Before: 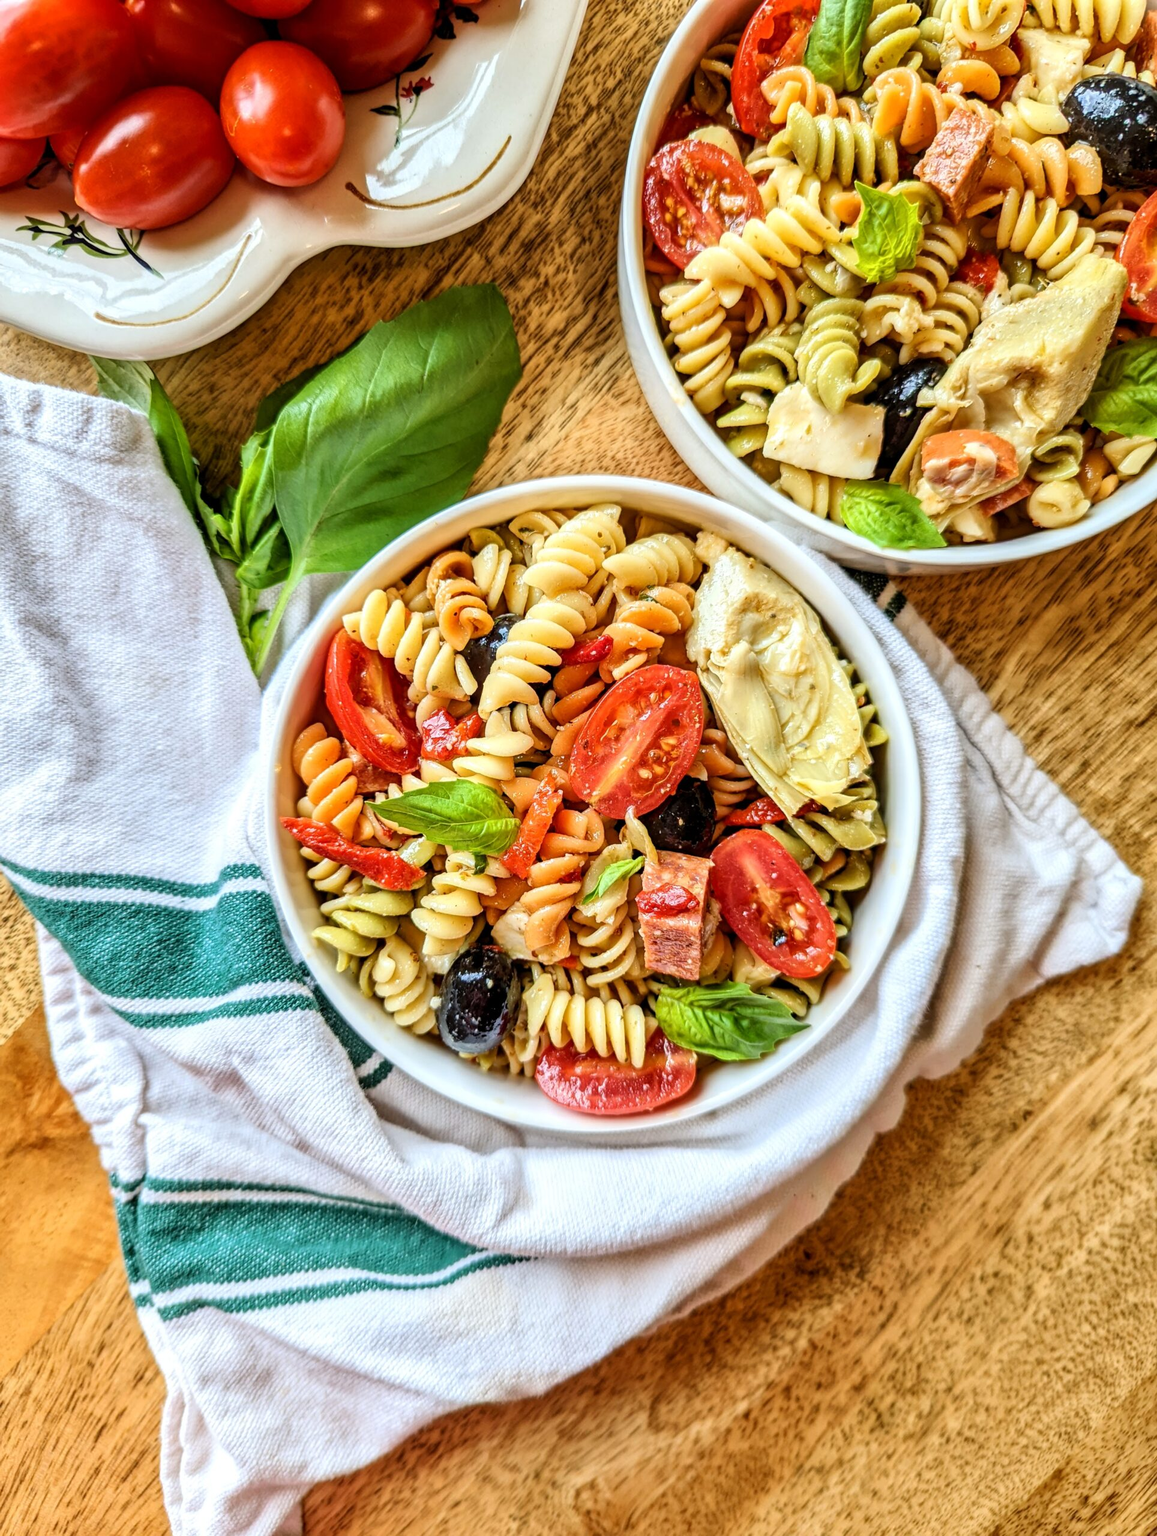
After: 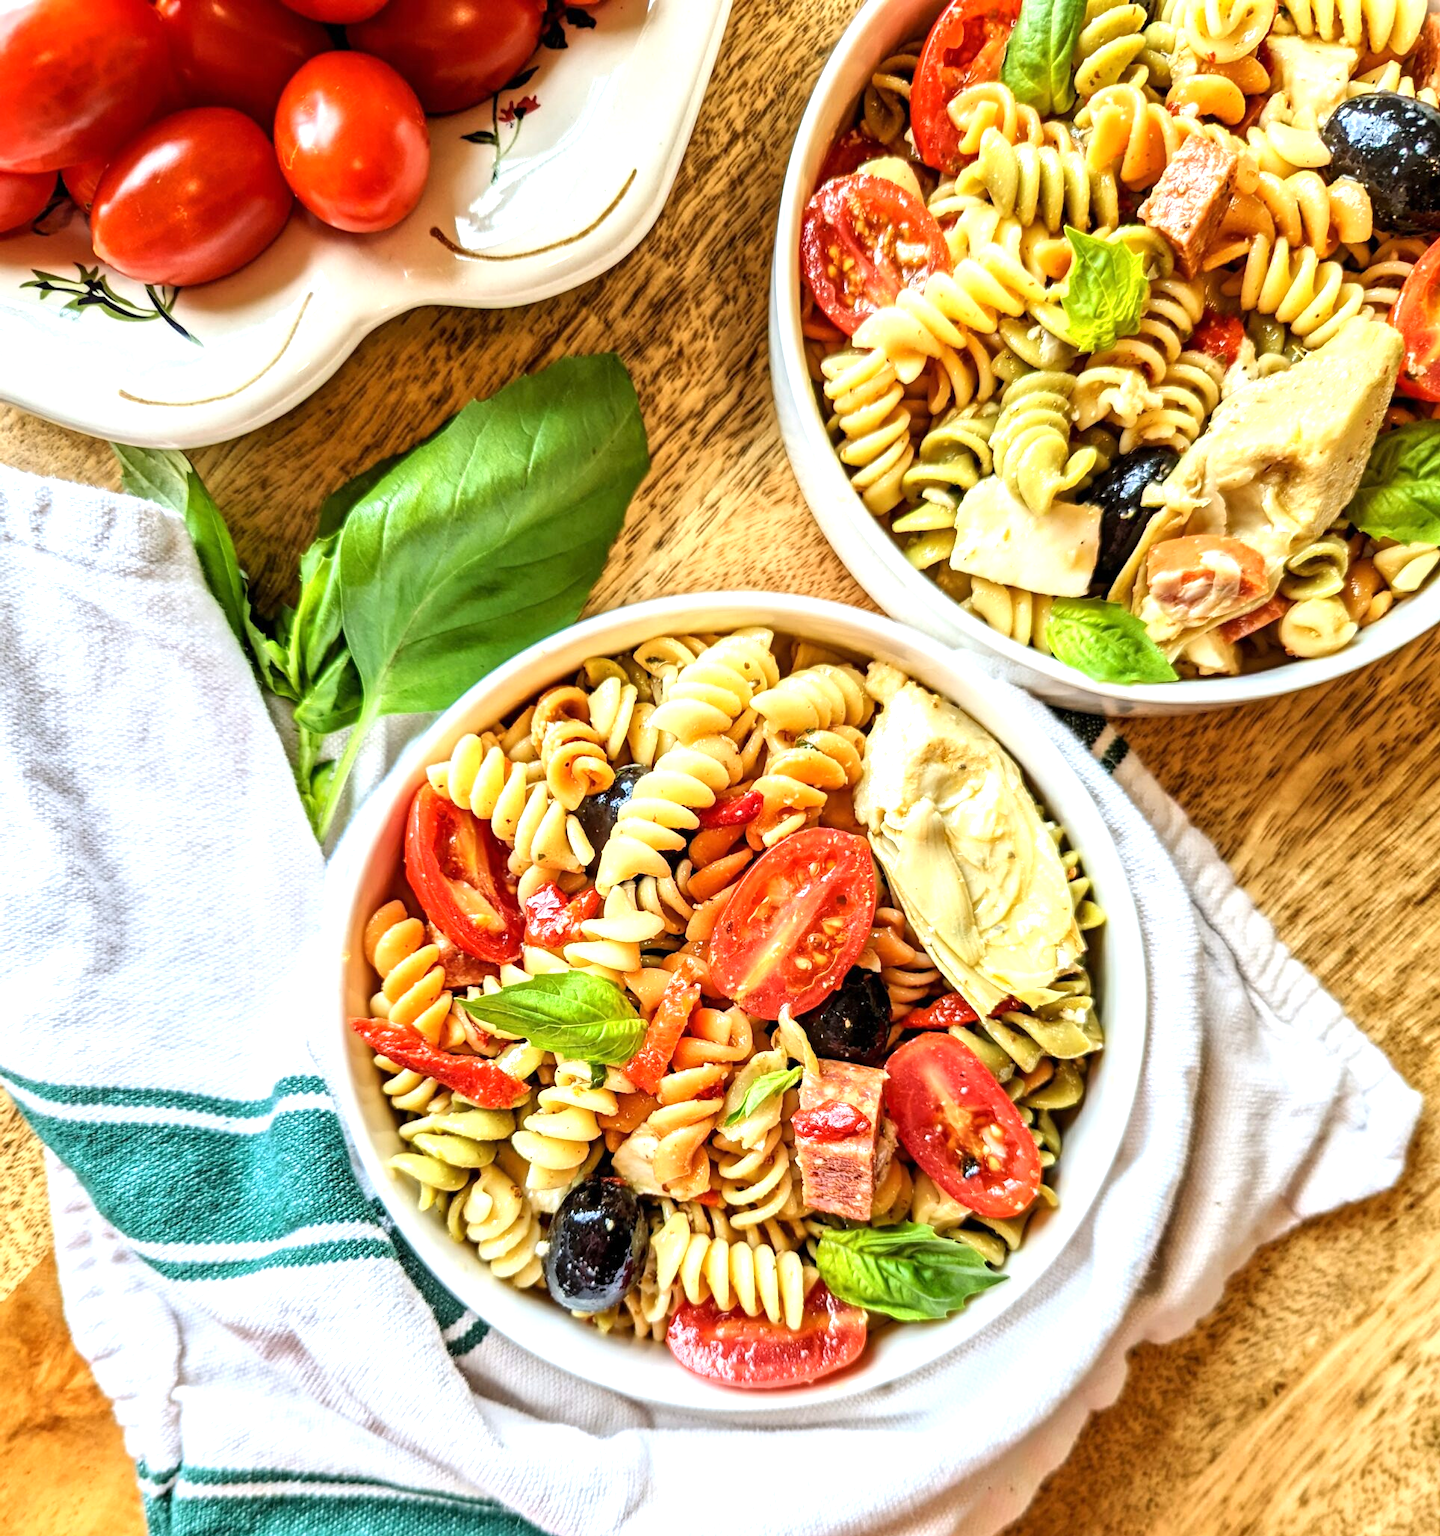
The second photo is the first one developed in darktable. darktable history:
crop: bottom 19.676%
exposure: exposure 0.604 EV, compensate highlight preservation false
